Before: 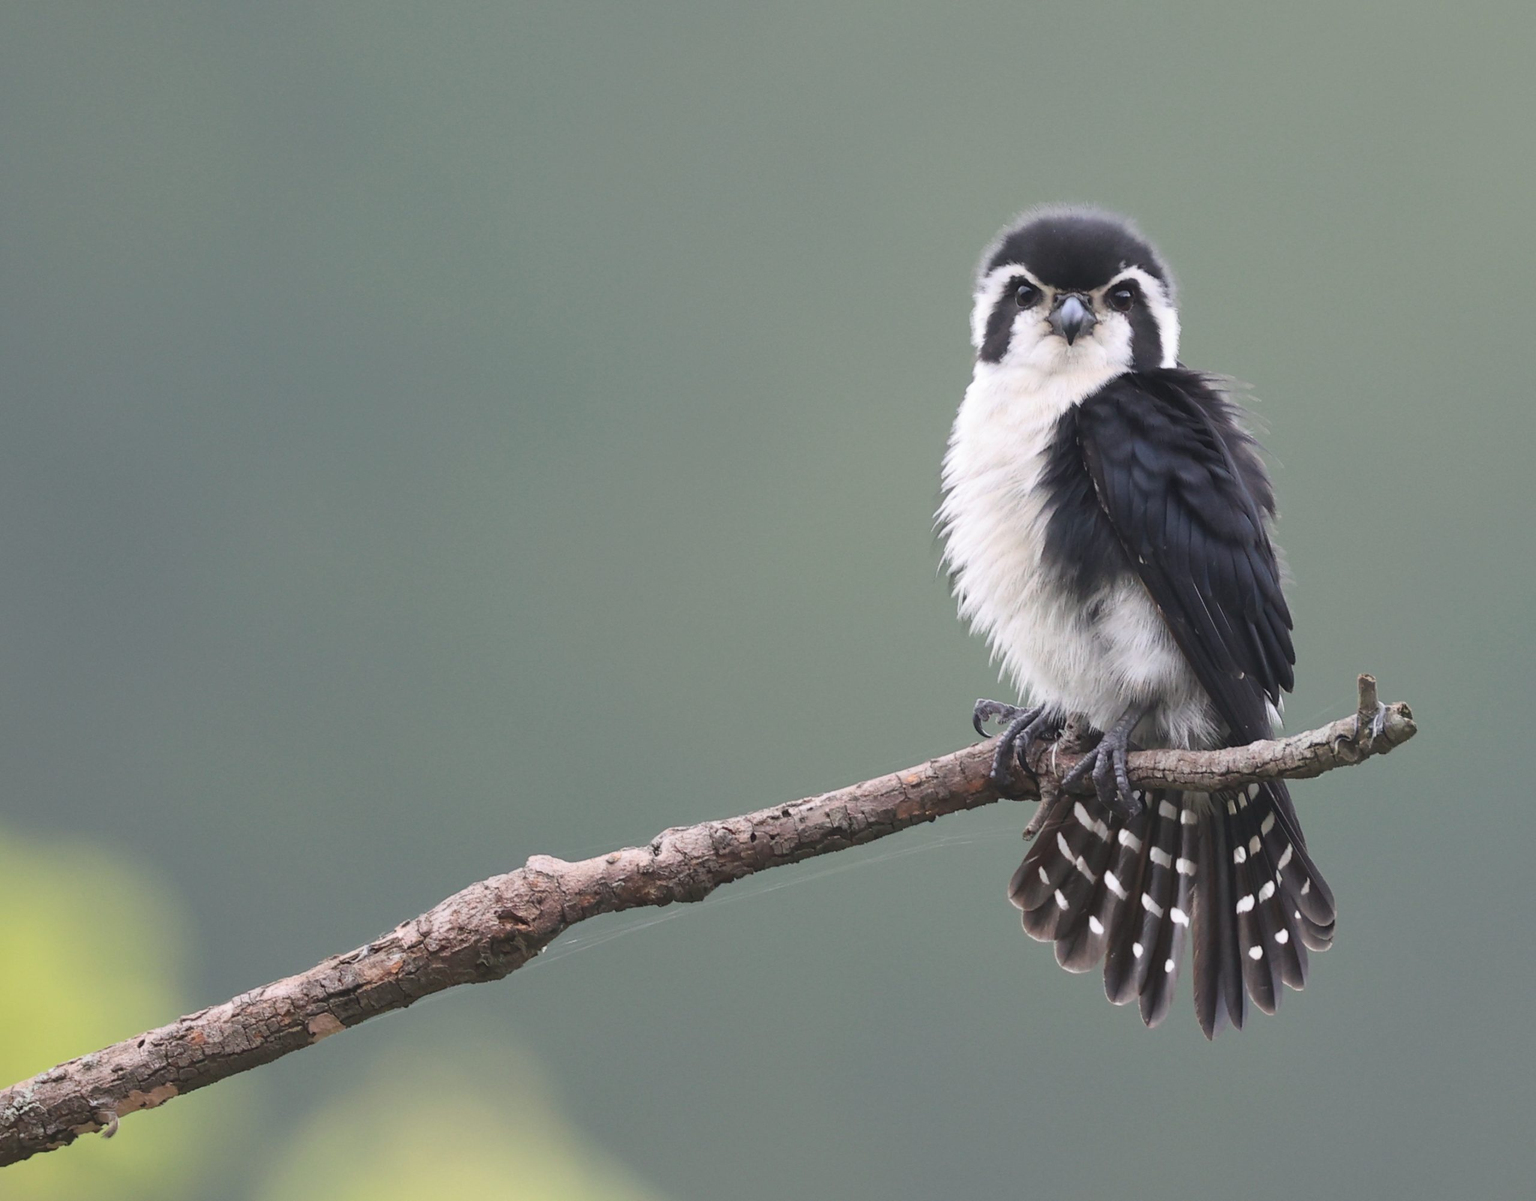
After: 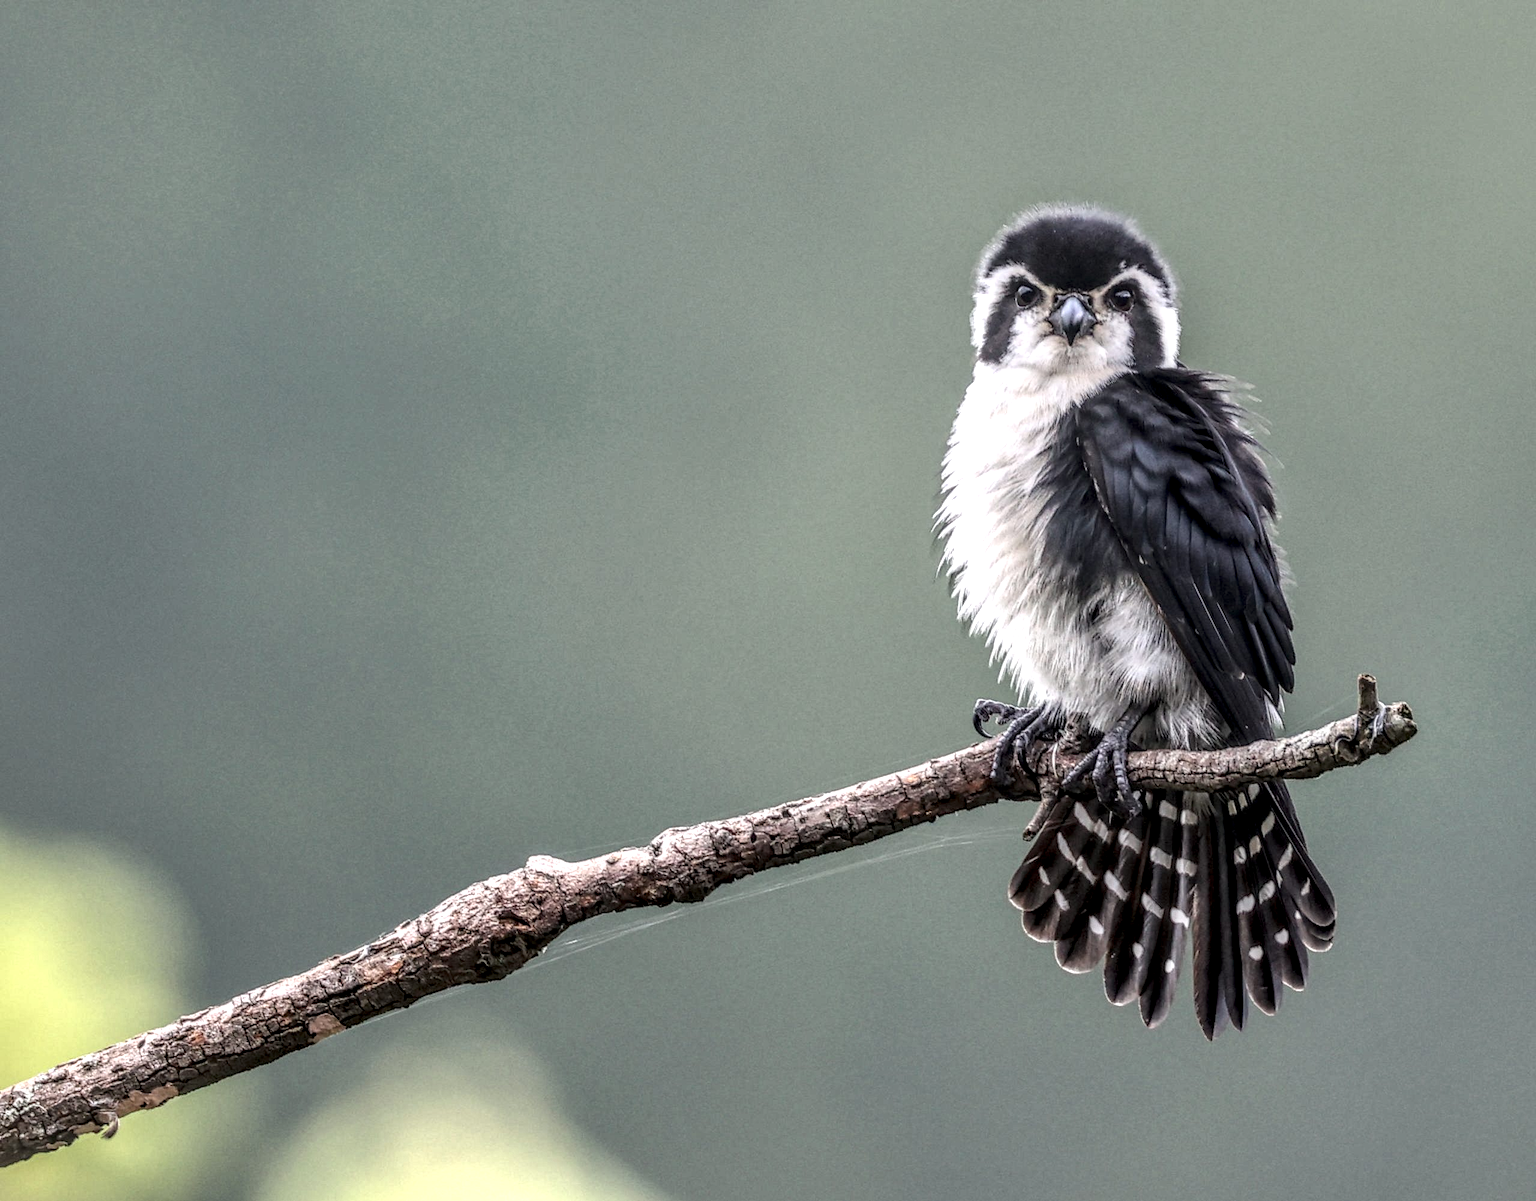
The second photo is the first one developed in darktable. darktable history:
exposure: exposure 0.167 EV, compensate highlight preservation false
local contrast: highlights 4%, shadows 5%, detail 298%, midtone range 0.301
